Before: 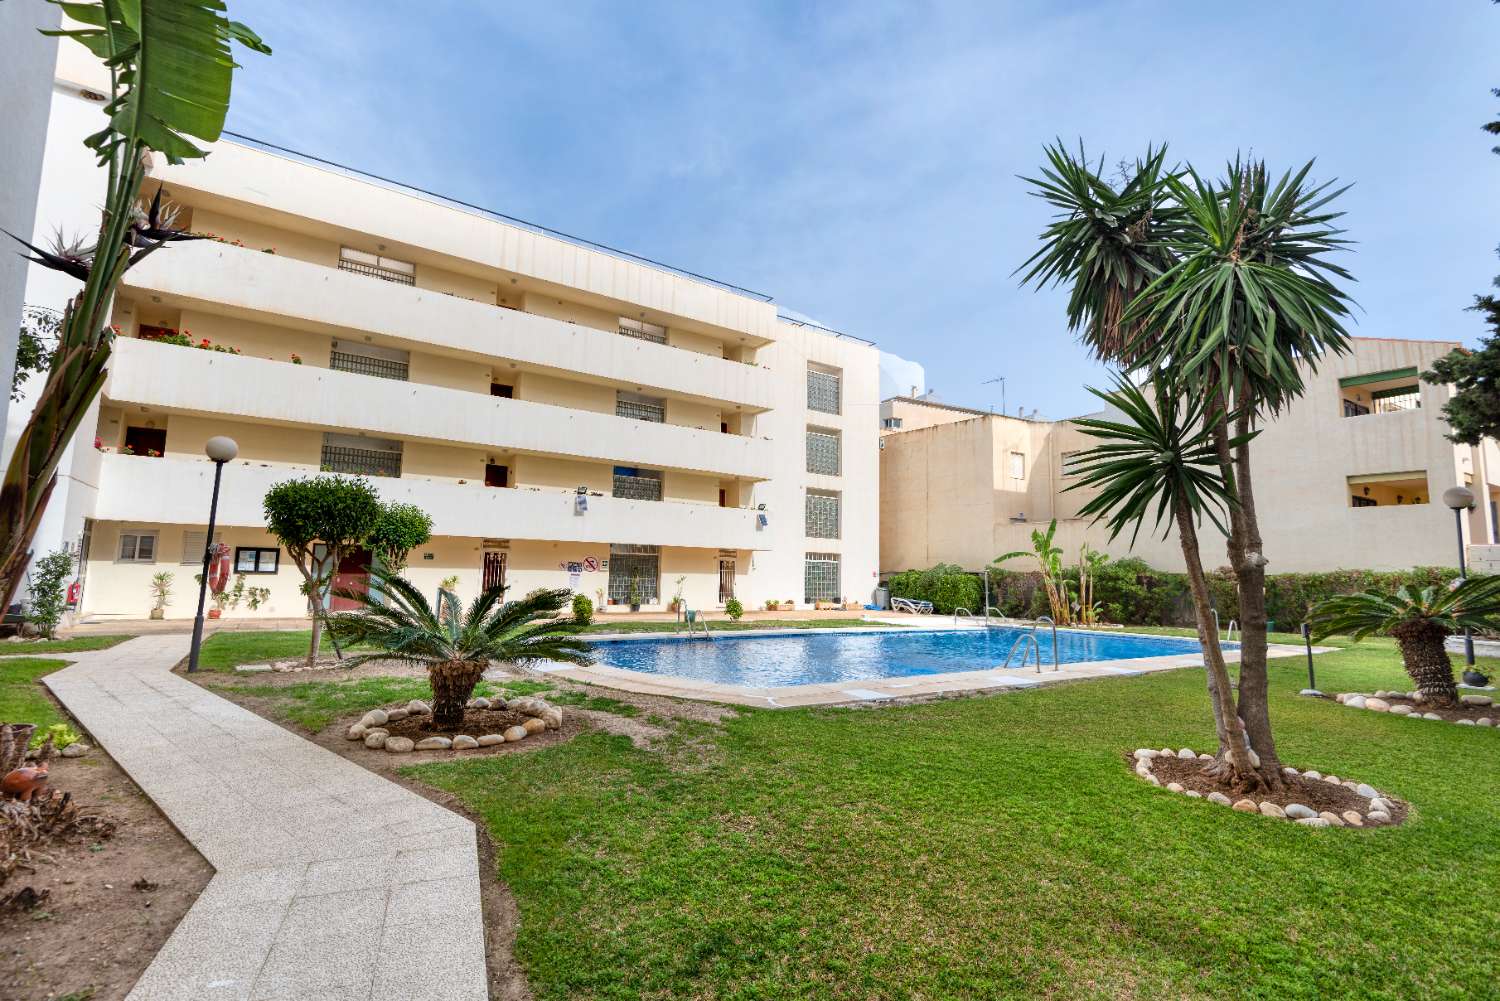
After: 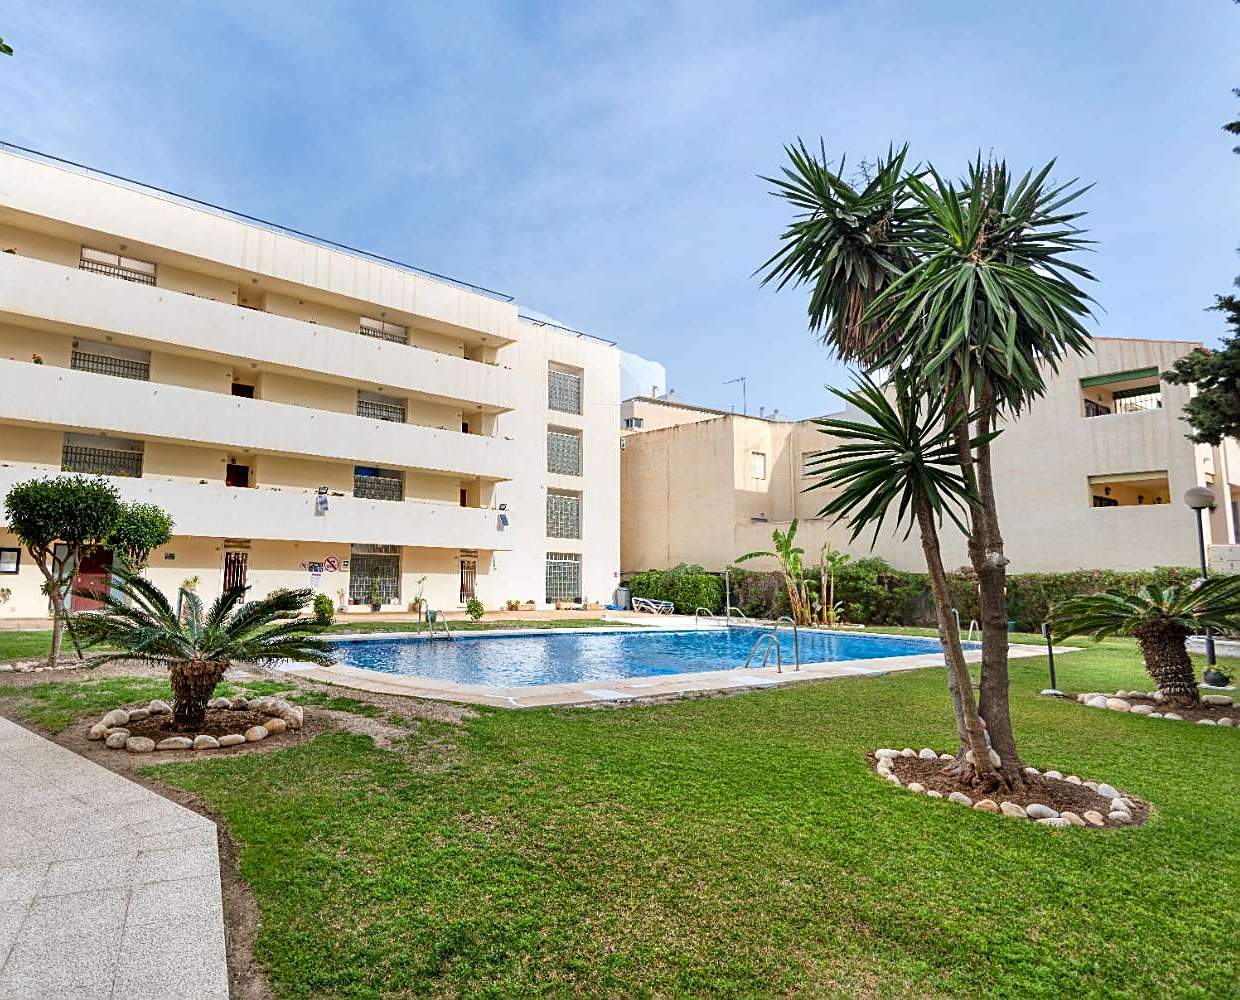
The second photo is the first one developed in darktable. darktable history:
crop: left 17.279%, bottom 0.016%
sharpen: on, module defaults
